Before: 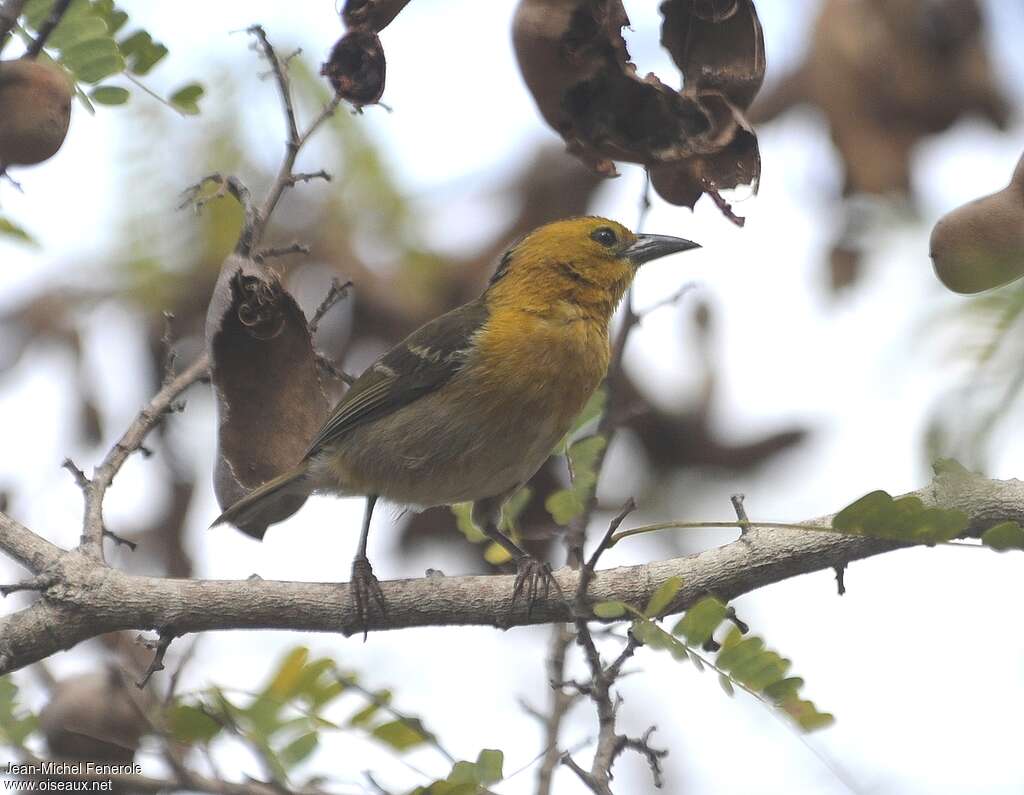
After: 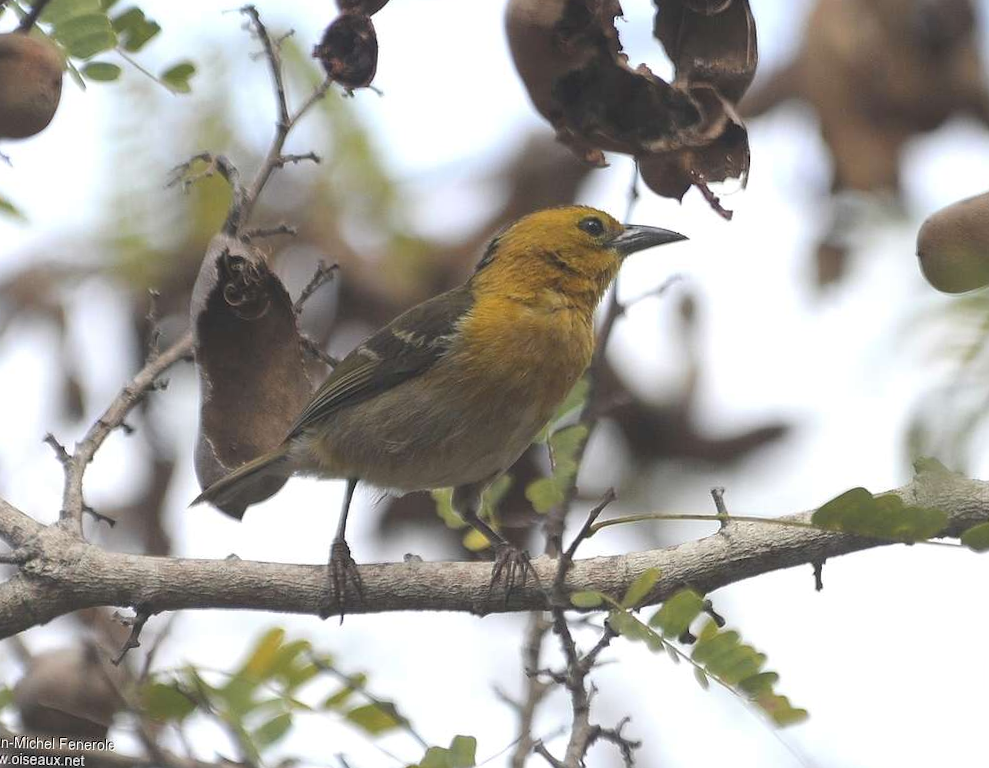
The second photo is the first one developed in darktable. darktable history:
crop and rotate: angle -1.57°
